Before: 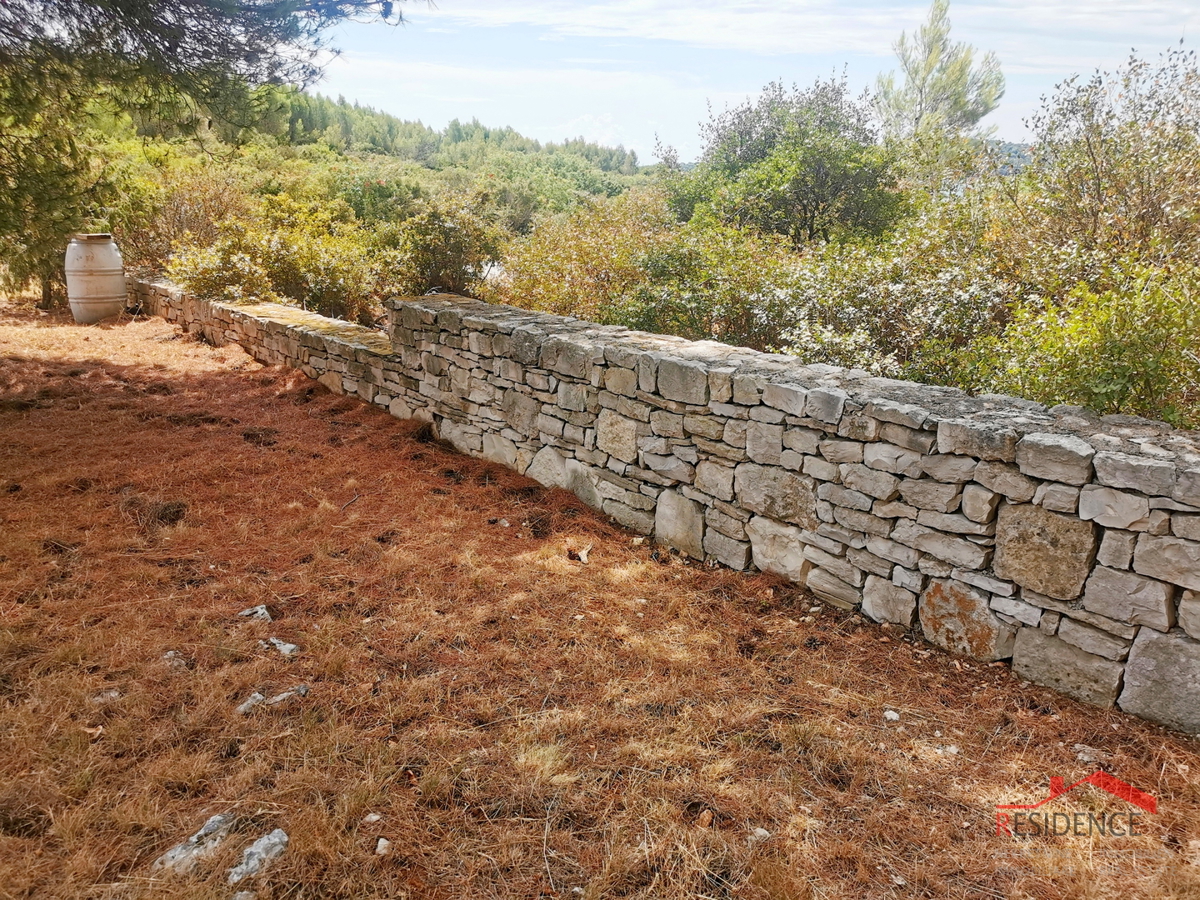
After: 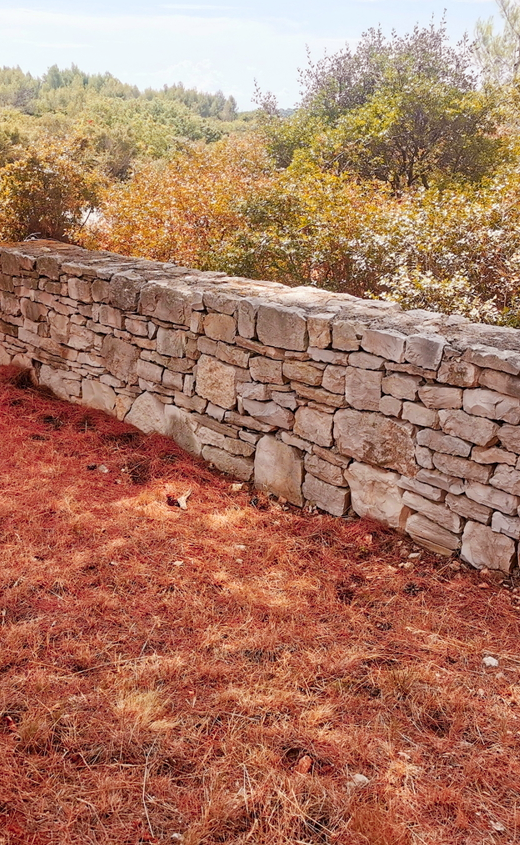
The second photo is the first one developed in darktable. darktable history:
crop: left 33.452%, top 6.025%, right 23.155%
shadows and highlights: radius 334.93, shadows 63.48, highlights 6.06, compress 87.7%, highlights color adjustment 39.73%, soften with gaussian
color zones: curves: ch1 [(0.235, 0.558) (0.75, 0.5)]; ch2 [(0.25, 0.462) (0.749, 0.457)], mix 25.94%
rgb levels: mode RGB, independent channels, levels [[0, 0.474, 1], [0, 0.5, 1], [0, 0.5, 1]]
